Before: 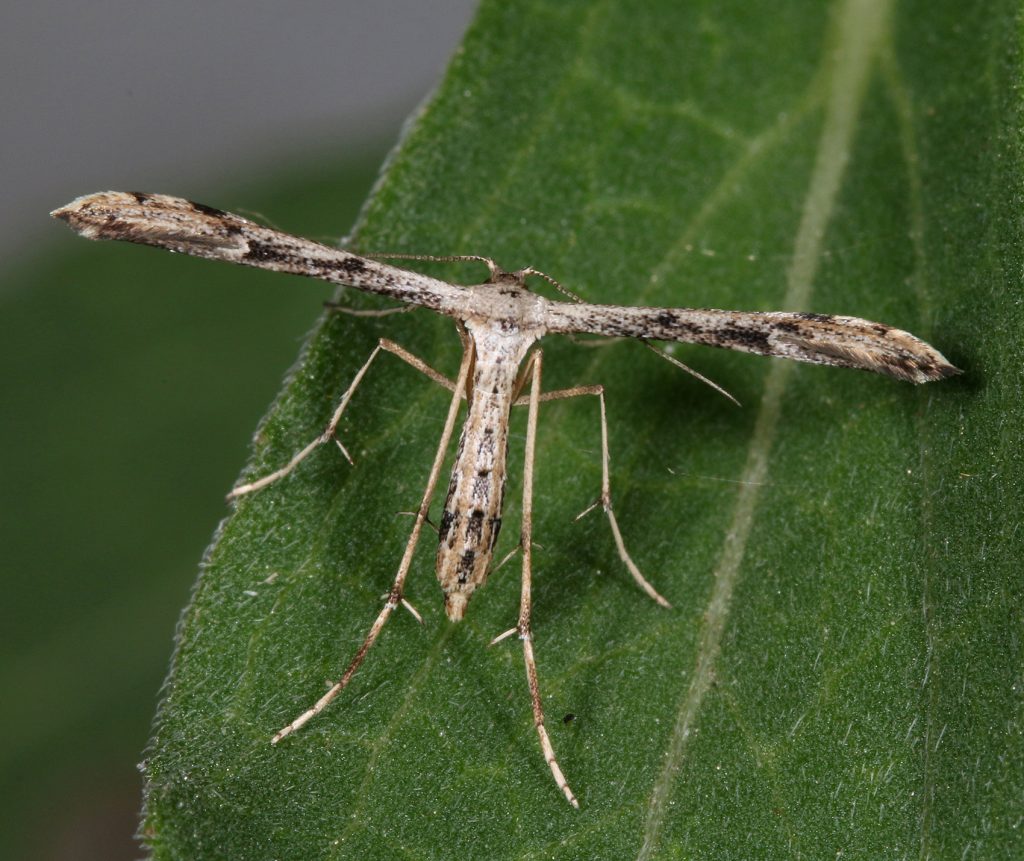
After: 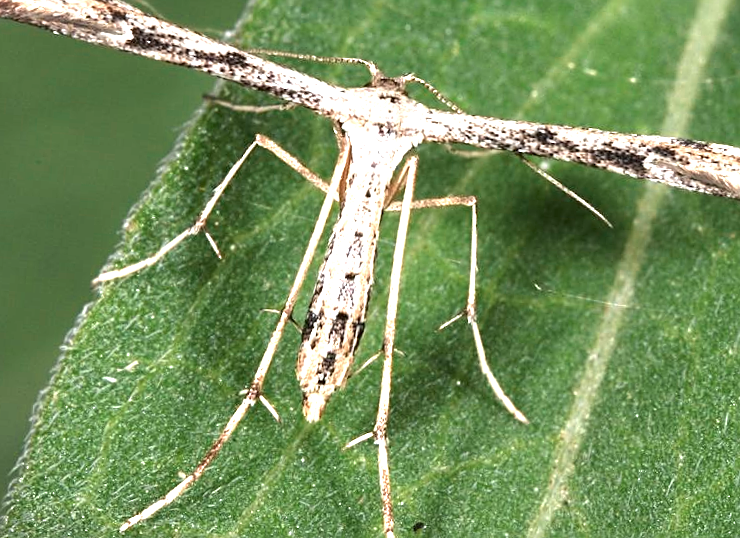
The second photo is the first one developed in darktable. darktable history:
exposure: black level correction 0, exposure 1.411 EV, compensate highlight preservation false
sharpen: on, module defaults
color zones: curves: ch0 [(0.018, 0.548) (0.224, 0.64) (0.425, 0.447) (0.675, 0.575) (0.732, 0.579)]; ch1 [(0.066, 0.487) (0.25, 0.5) (0.404, 0.43) (0.75, 0.421) (0.956, 0.421)]; ch2 [(0.044, 0.561) (0.215, 0.465) (0.399, 0.544) (0.465, 0.548) (0.614, 0.447) (0.724, 0.43) (0.882, 0.623) (0.956, 0.632)]
crop and rotate: angle -4.02°, left 9.779%, top 20.478%, right 12.036%, bottom 11.938%
